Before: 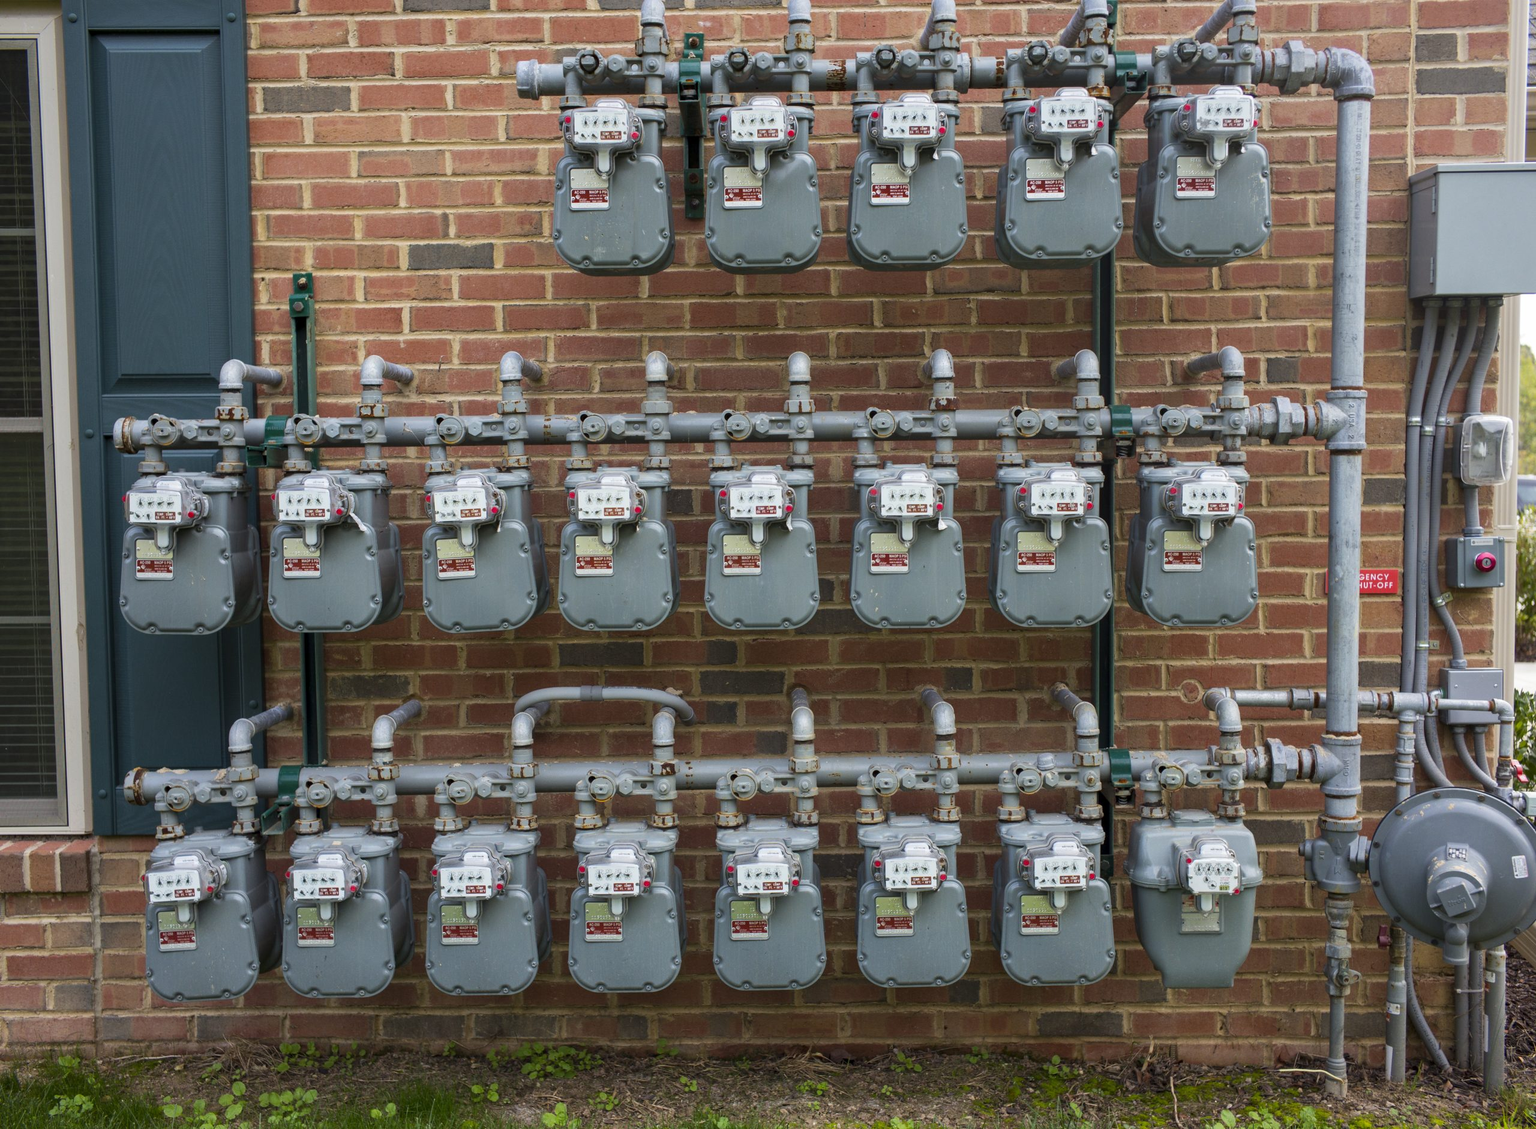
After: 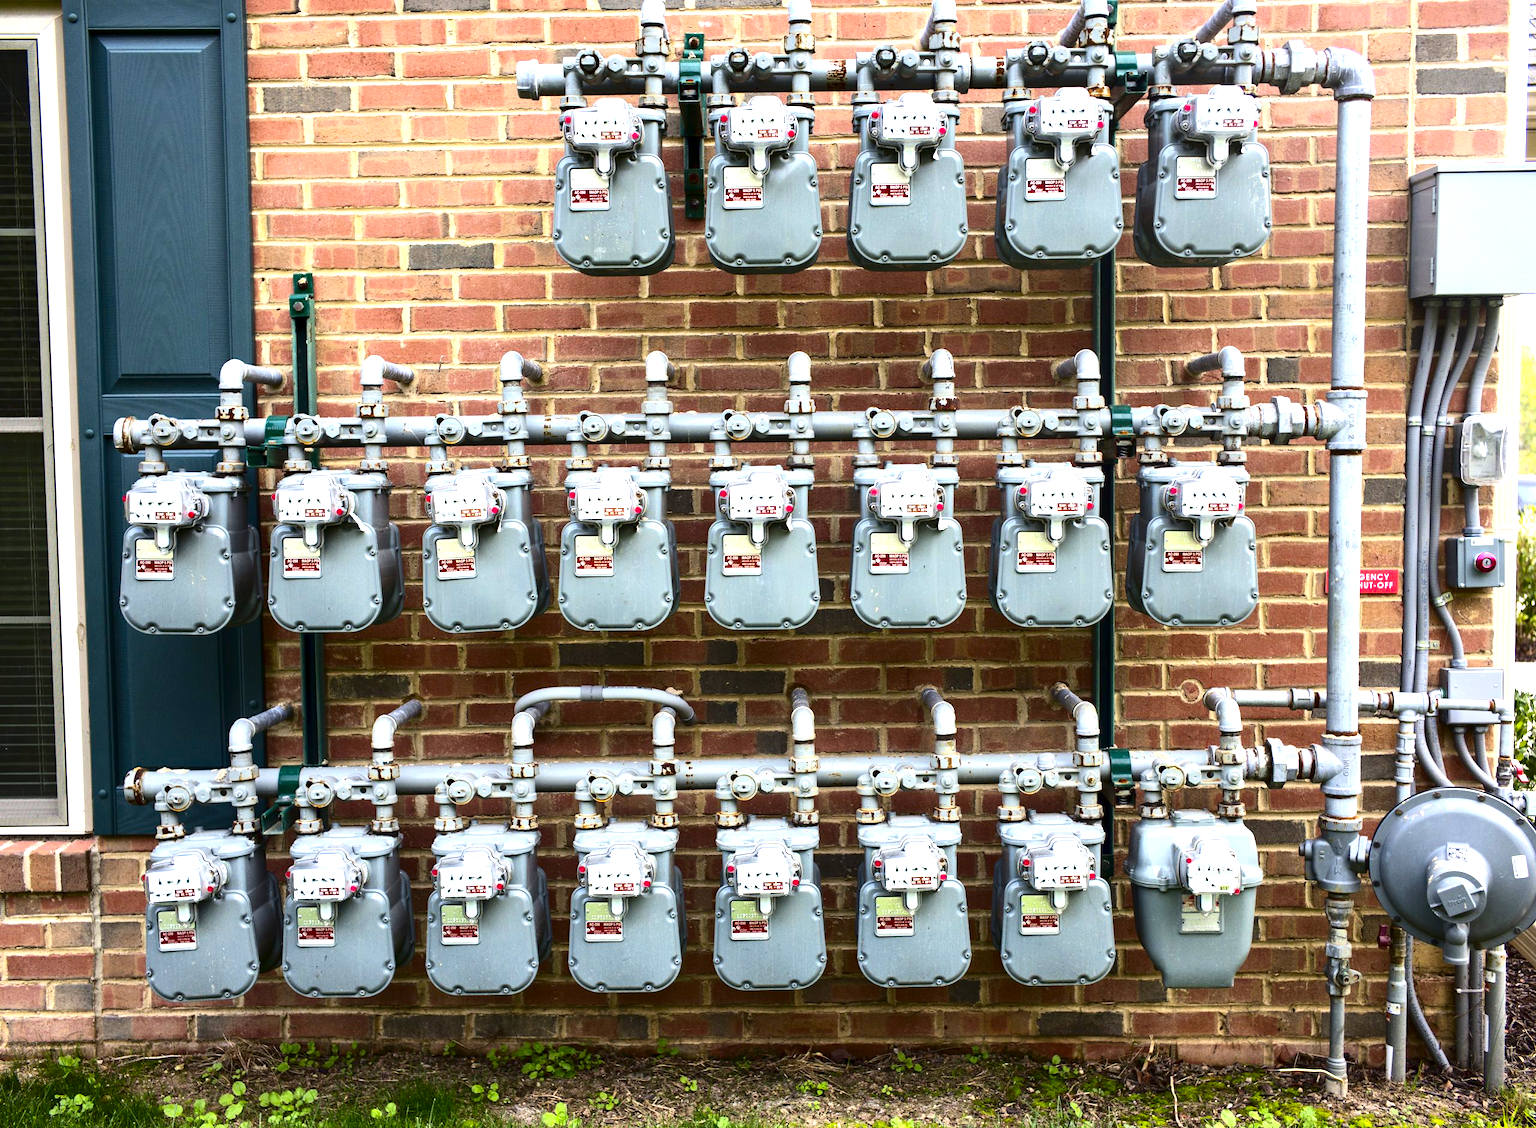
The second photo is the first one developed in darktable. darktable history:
exposure: black level correction 0, exposure 1.408 EV, compensate highlight preservation false
contrast brightness saturation: contrast 0.236, brightness -0.225, saturation 0.143
